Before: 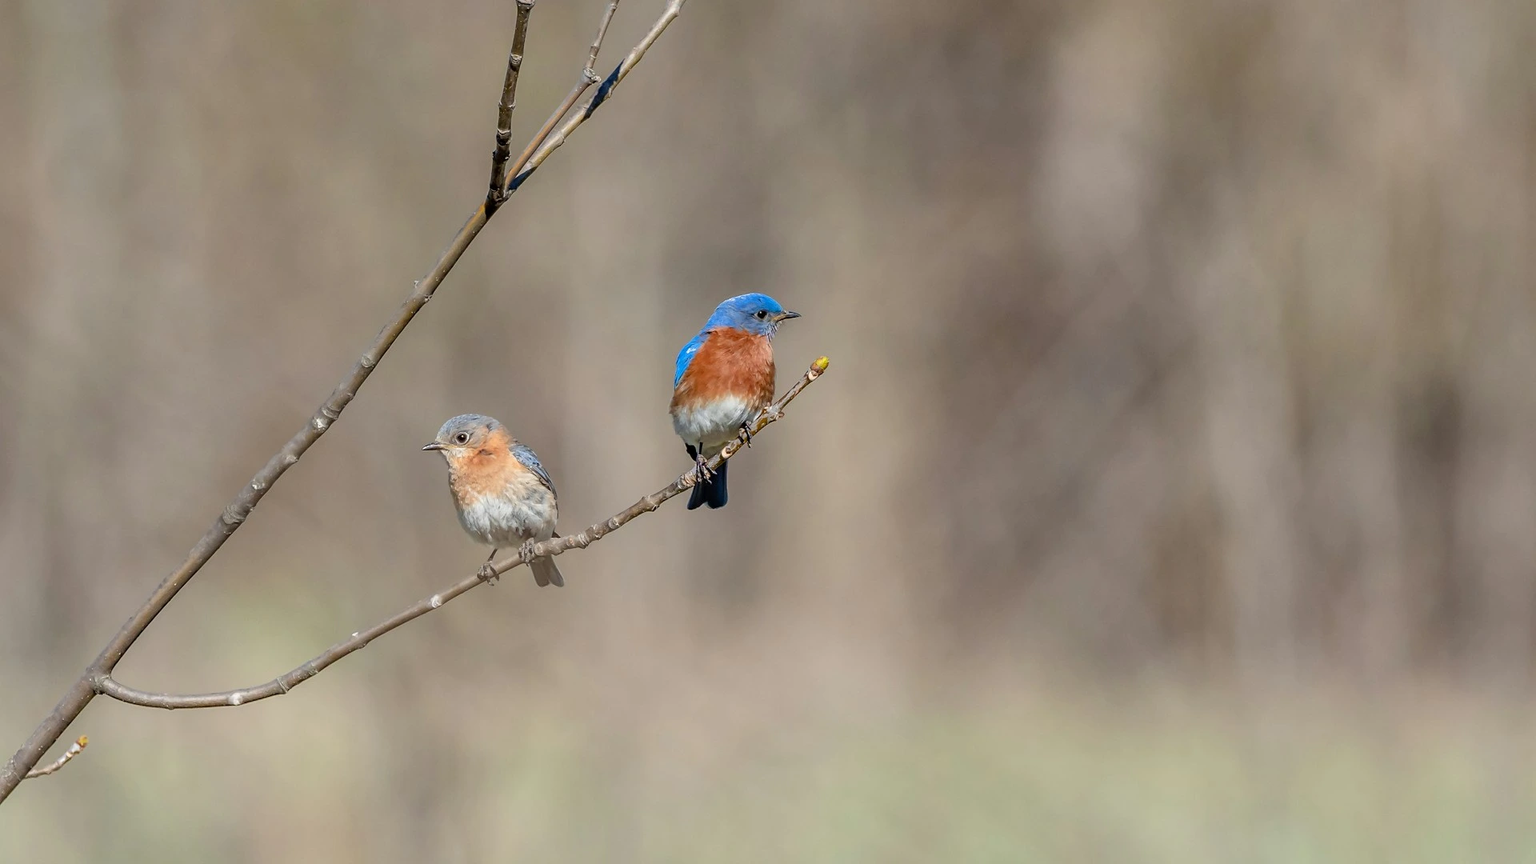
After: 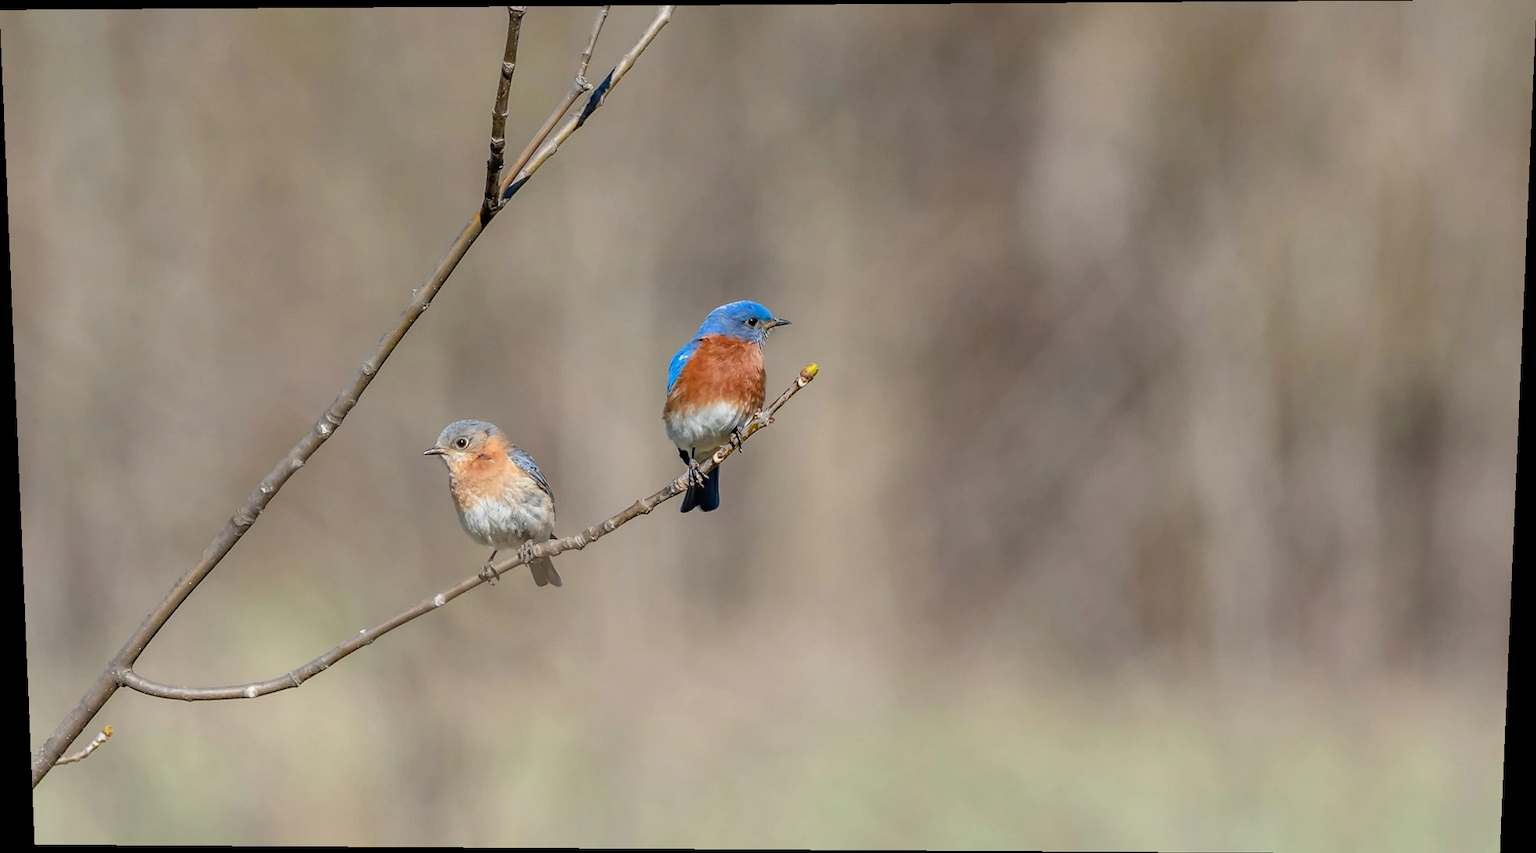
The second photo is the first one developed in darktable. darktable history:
levels: mode automatic
rotate and perspective: lens shift (vertical) 0.048, lens shift (horizontal) -0.024, automatic cropping off
